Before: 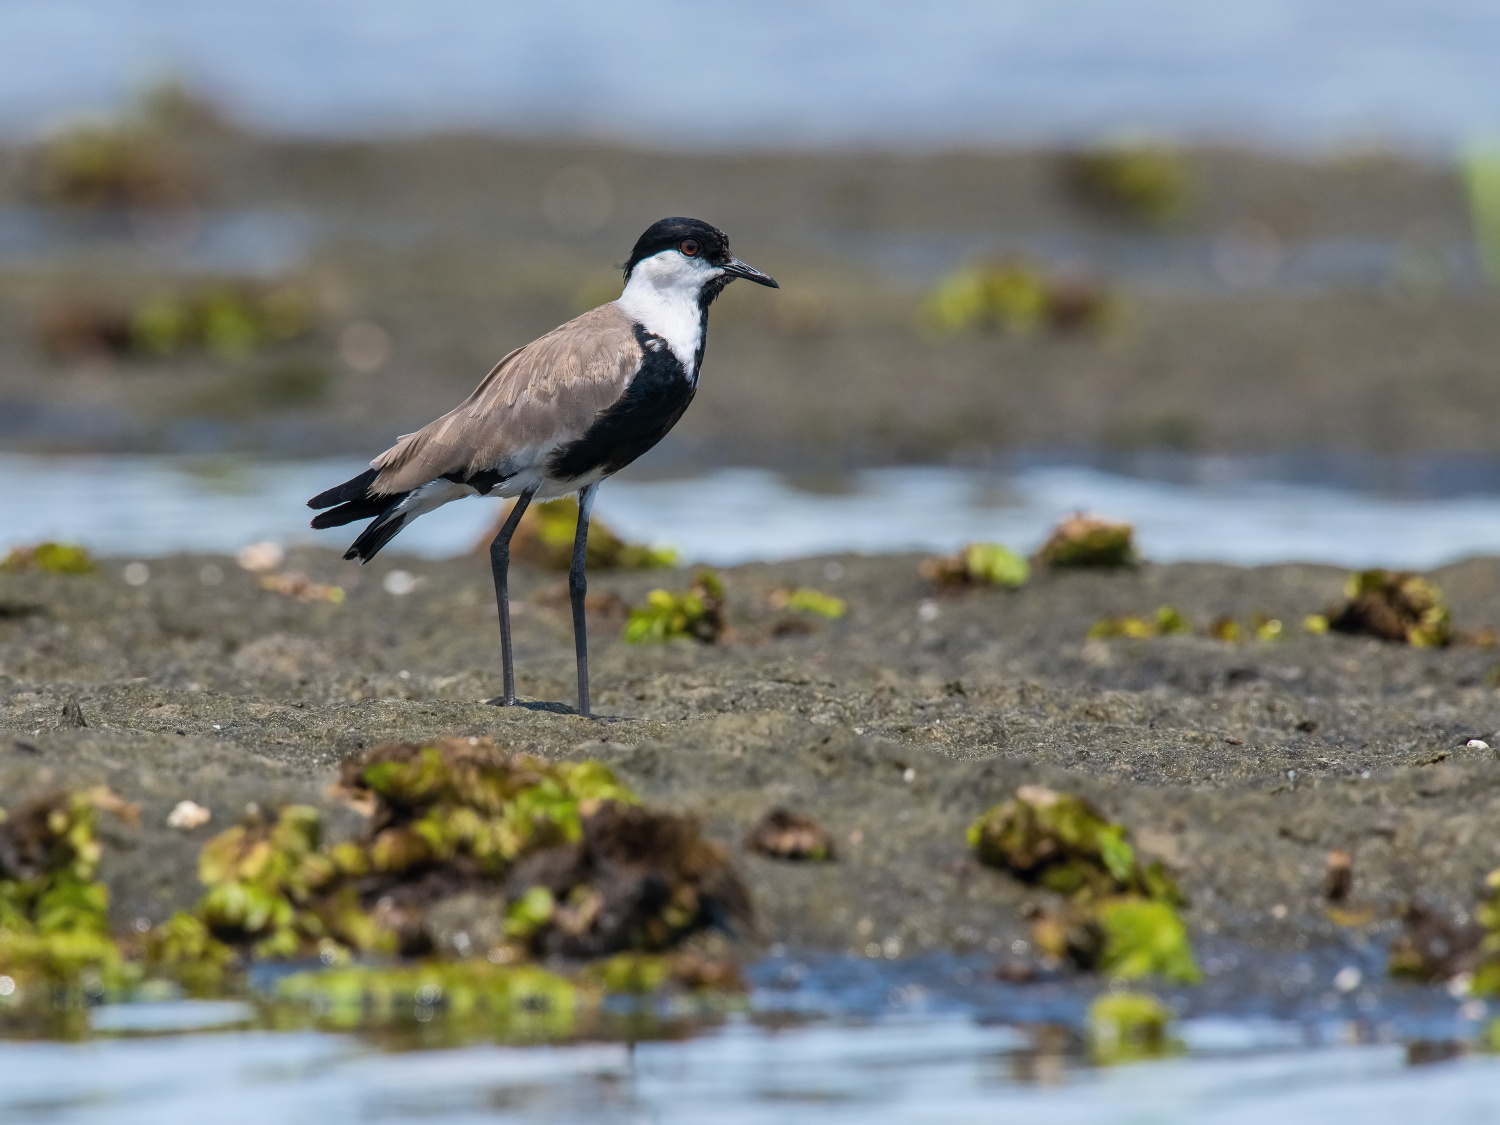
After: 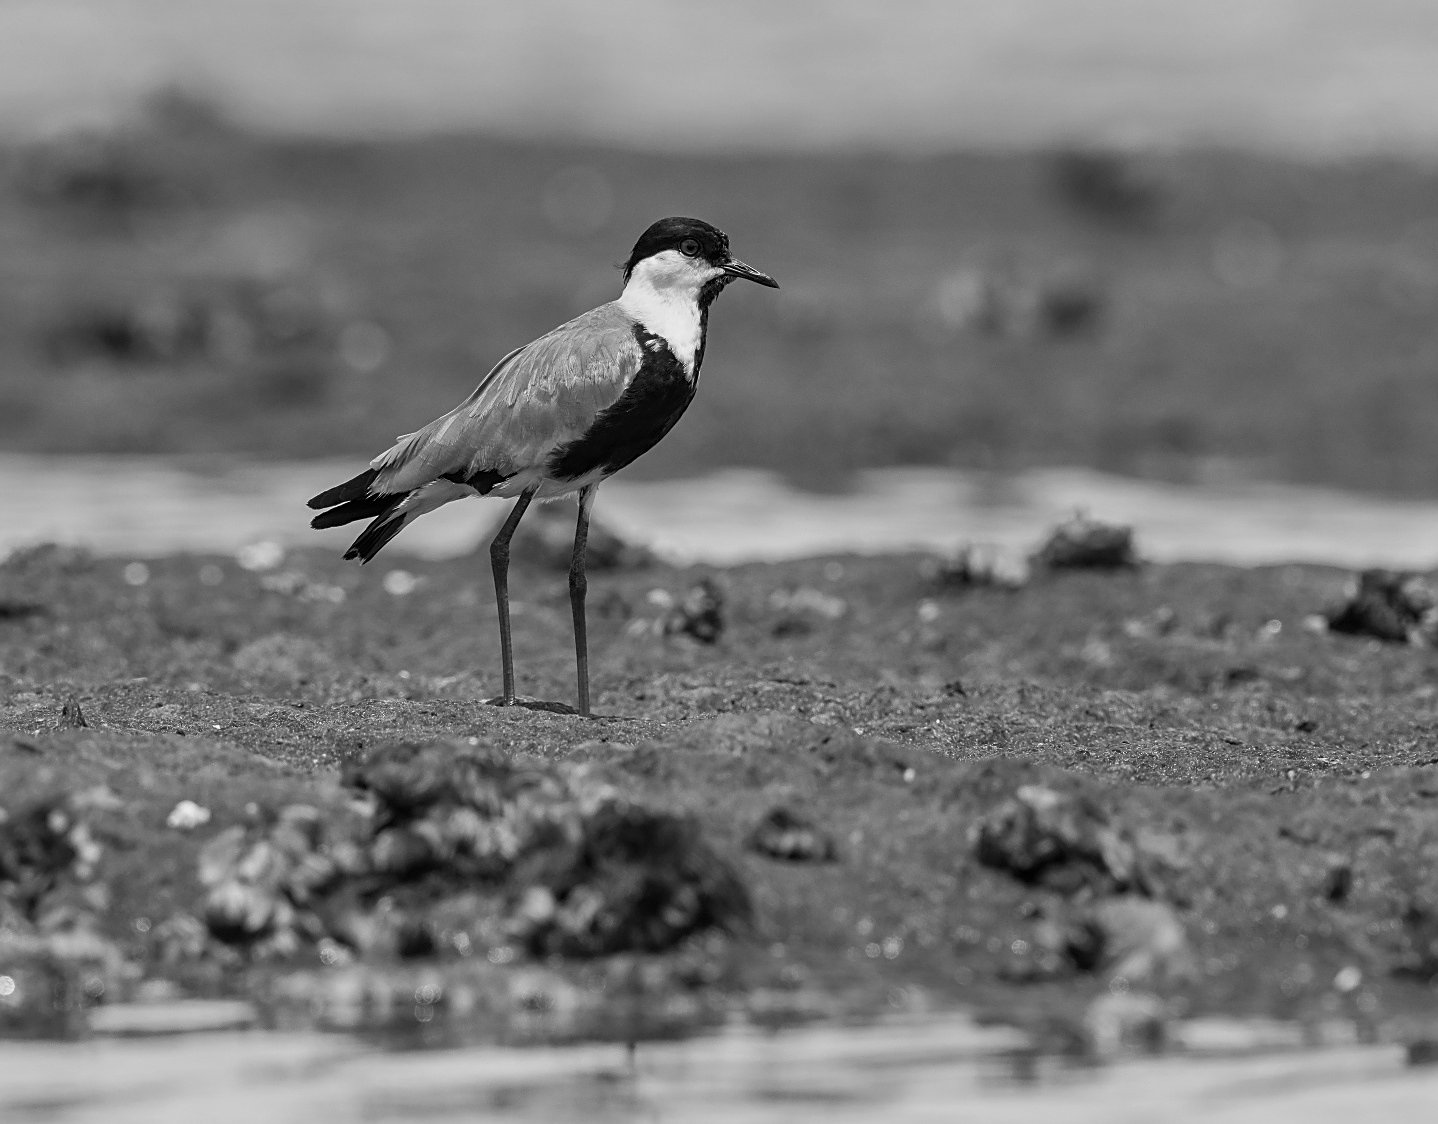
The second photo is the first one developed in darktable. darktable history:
sharpen: on, module defaults
shadows and highlights: shadows 0, highlights 40
tone equalizer: on, module defaults
white balance: red 0.871, blue 1.249
monochrome: a -35.87, b 49.73, size 1.7
crop: right 4.126%, bottom 0.031%
